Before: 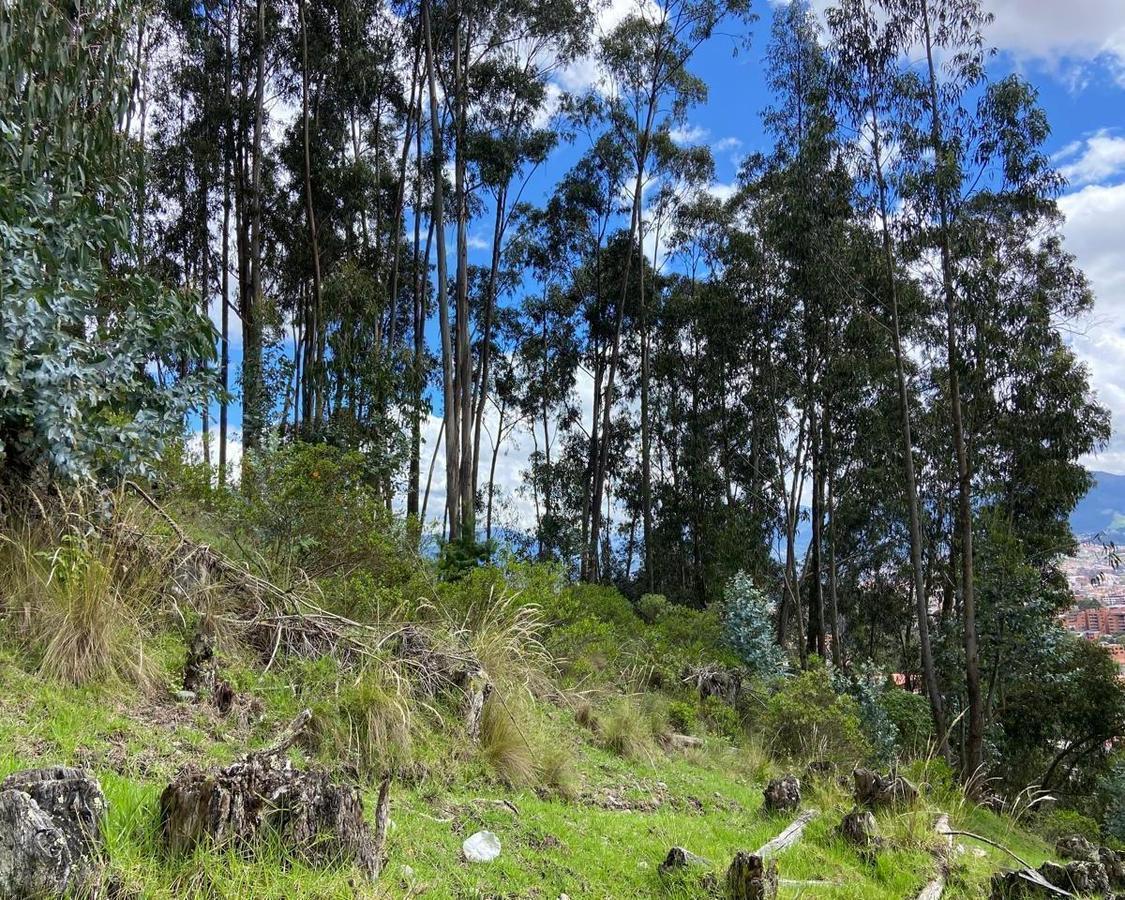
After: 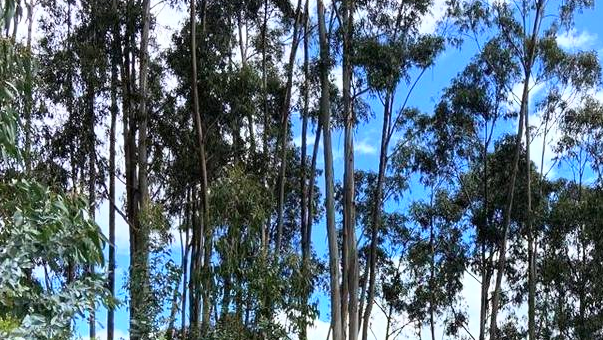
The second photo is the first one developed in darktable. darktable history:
base curve: curves: ch0 [(0, 0) (0.557, 0.834) (1, 1)]
color zones: curves: ch1 [(0, 0.469) (0.01, 0.469) (0.12, 0.446) (0.248, 0.469) (0.5, 0.5) (0.748, 0.5) (0.99, 0.469) (1, 0.469)]
crop: left 10.121%, top 10.631%, right 36.218%, bottom 51.526%
